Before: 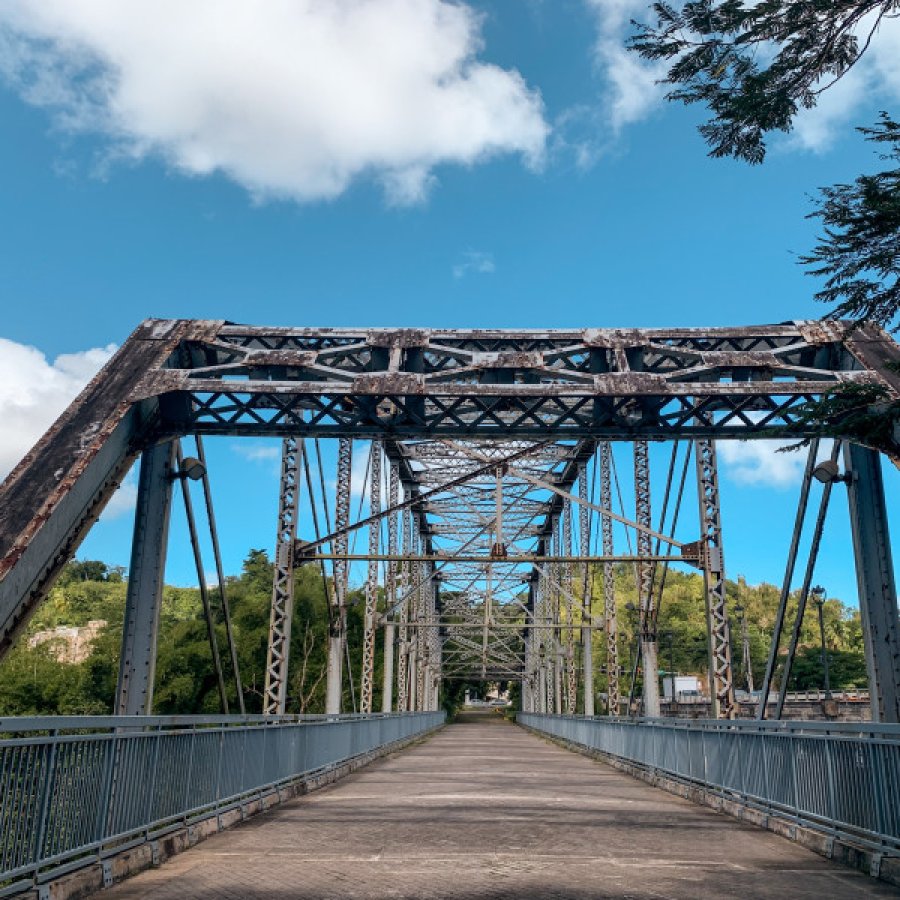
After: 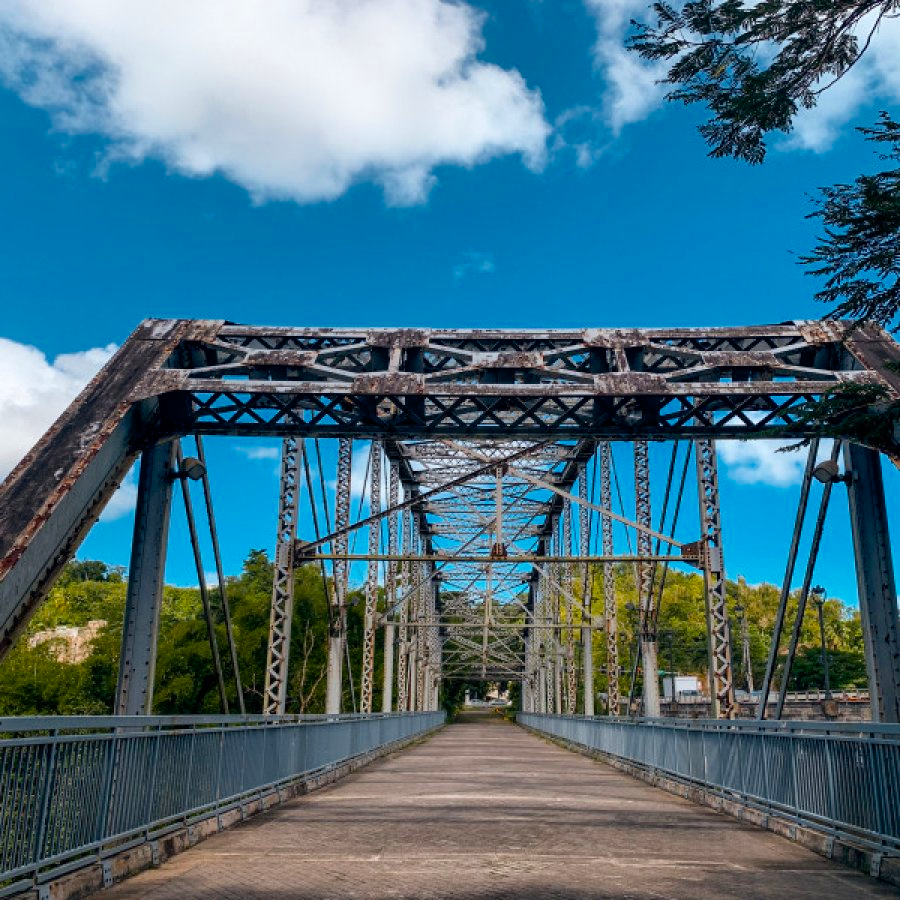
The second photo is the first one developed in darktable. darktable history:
color balance rgb: shadows lift › luminance -10.319%, perceptual saturation grading › global saturation 29.511%, global vibrance -1.068%, saturation formula JzAzBz (2021)
